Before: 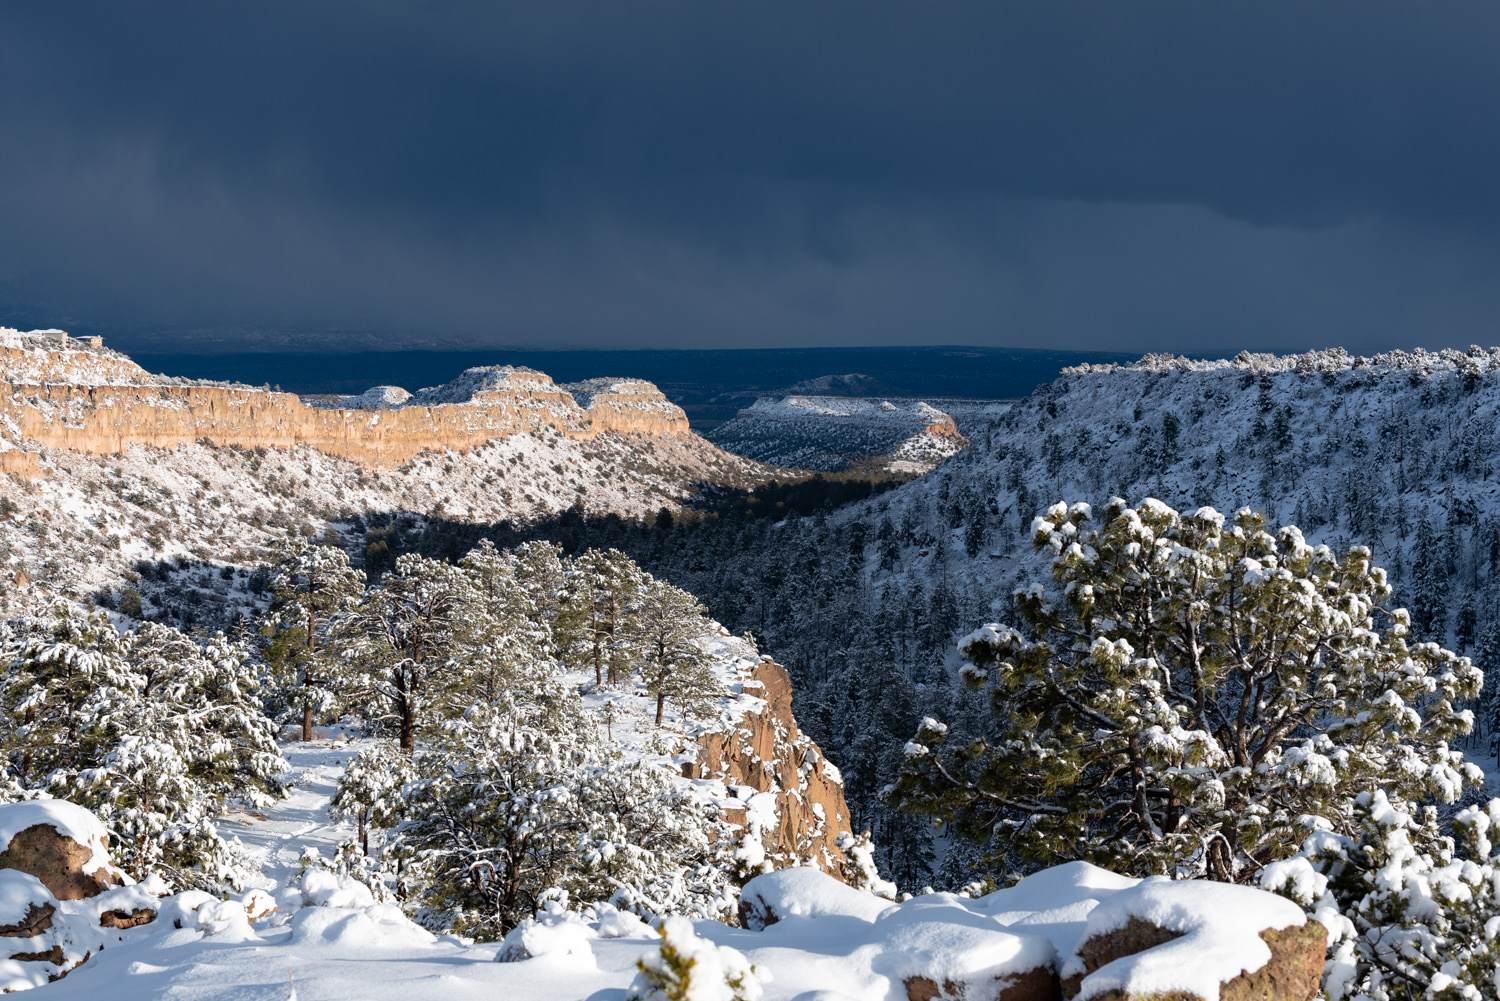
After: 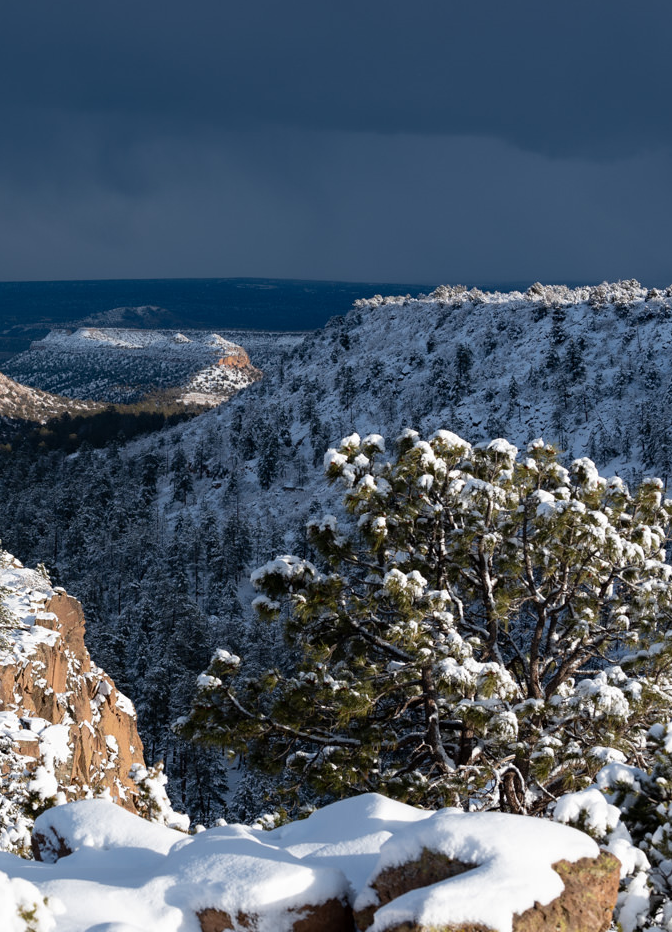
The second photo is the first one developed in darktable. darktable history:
crop: left 47.189%, top 6.852%, right 8.009%
